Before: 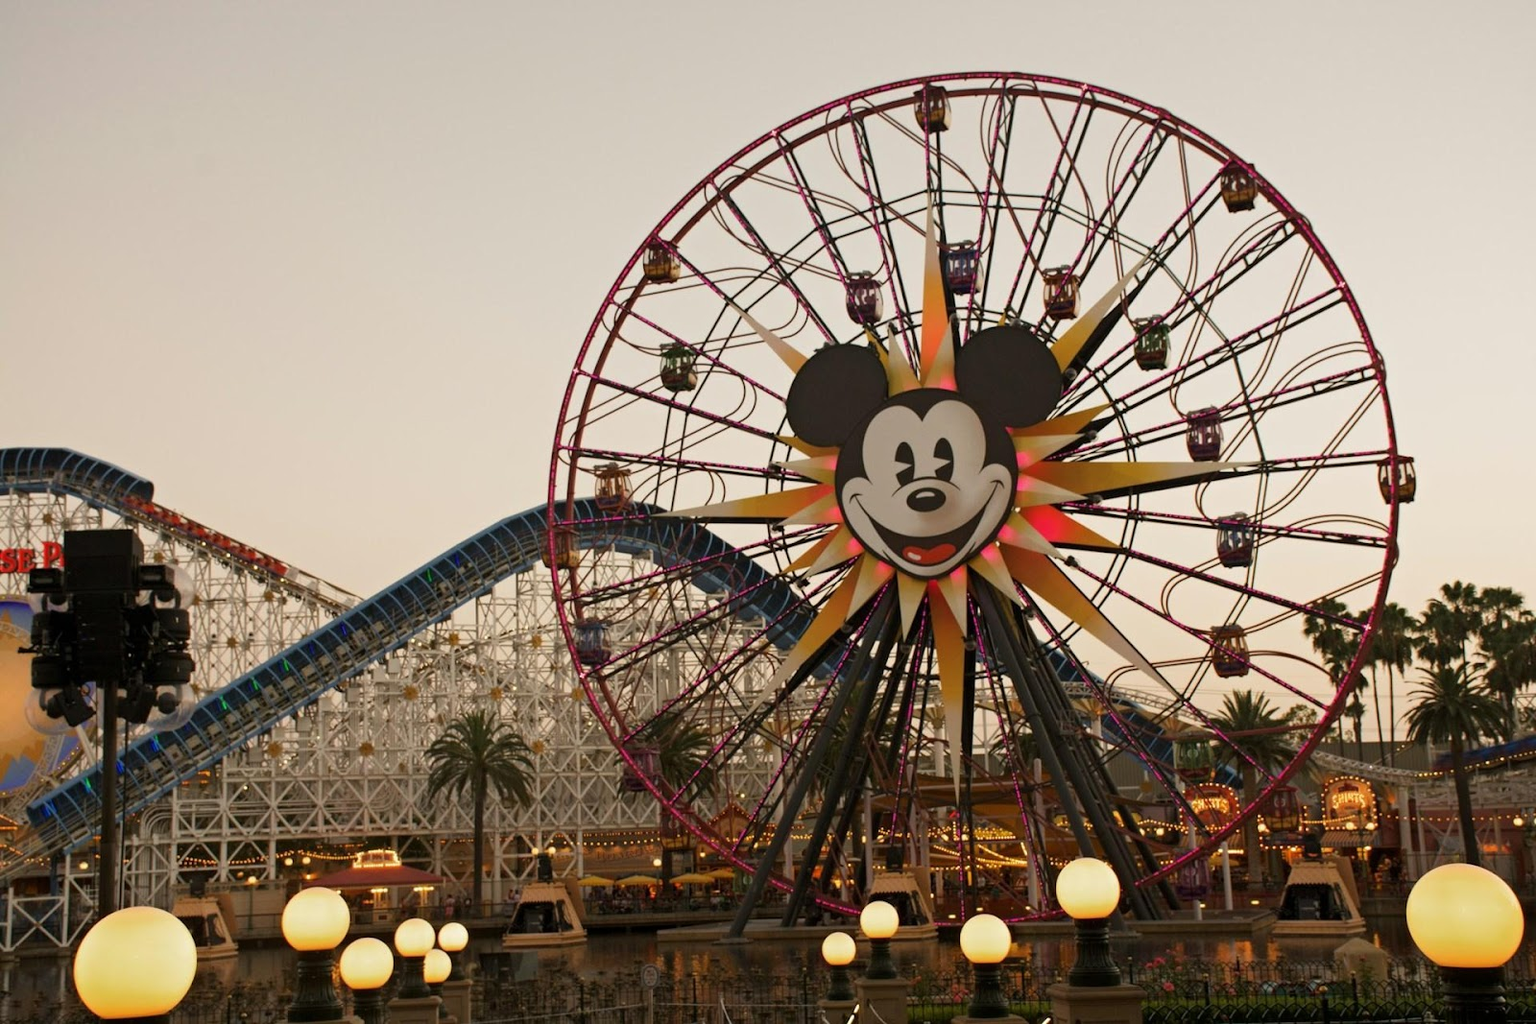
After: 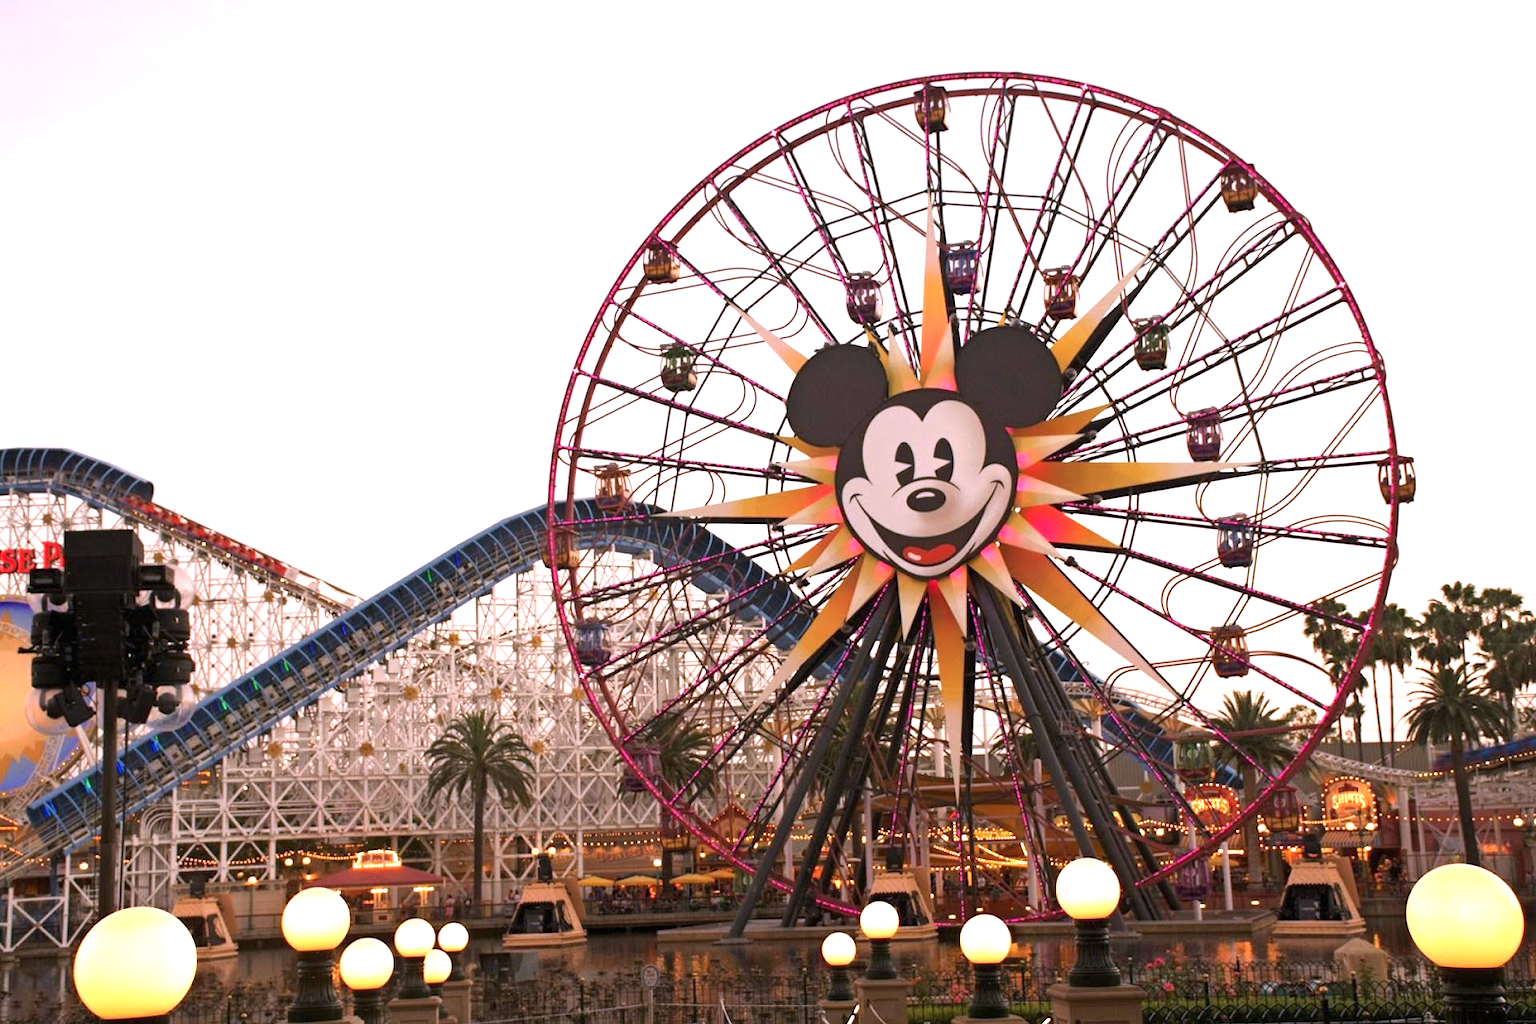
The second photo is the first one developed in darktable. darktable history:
exposure: black level correction 0, exposure 1 EV, compensate exposure bias true, compensate highlight preservation false
color calibration: output R [1.107, -0.012, -0.003, 0], output B [0, 0, 1.308, 0], illuminant same as pipeline (D50), adaptation none (bypass), x 0.333, y 0.334, temperature 5013.27 K
